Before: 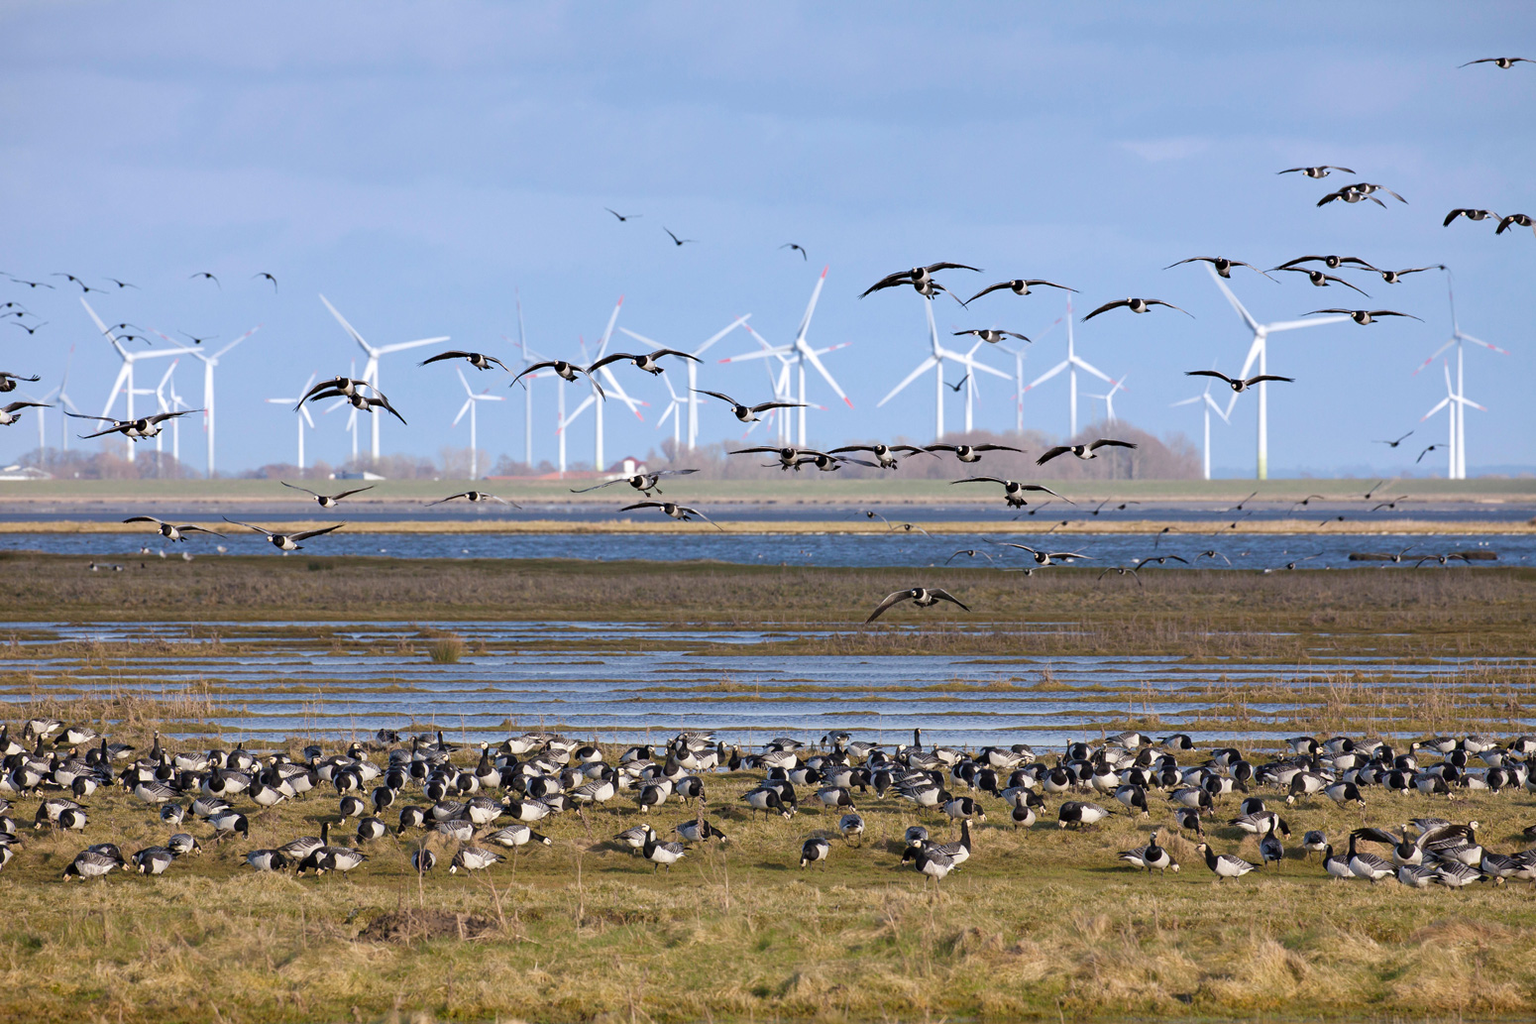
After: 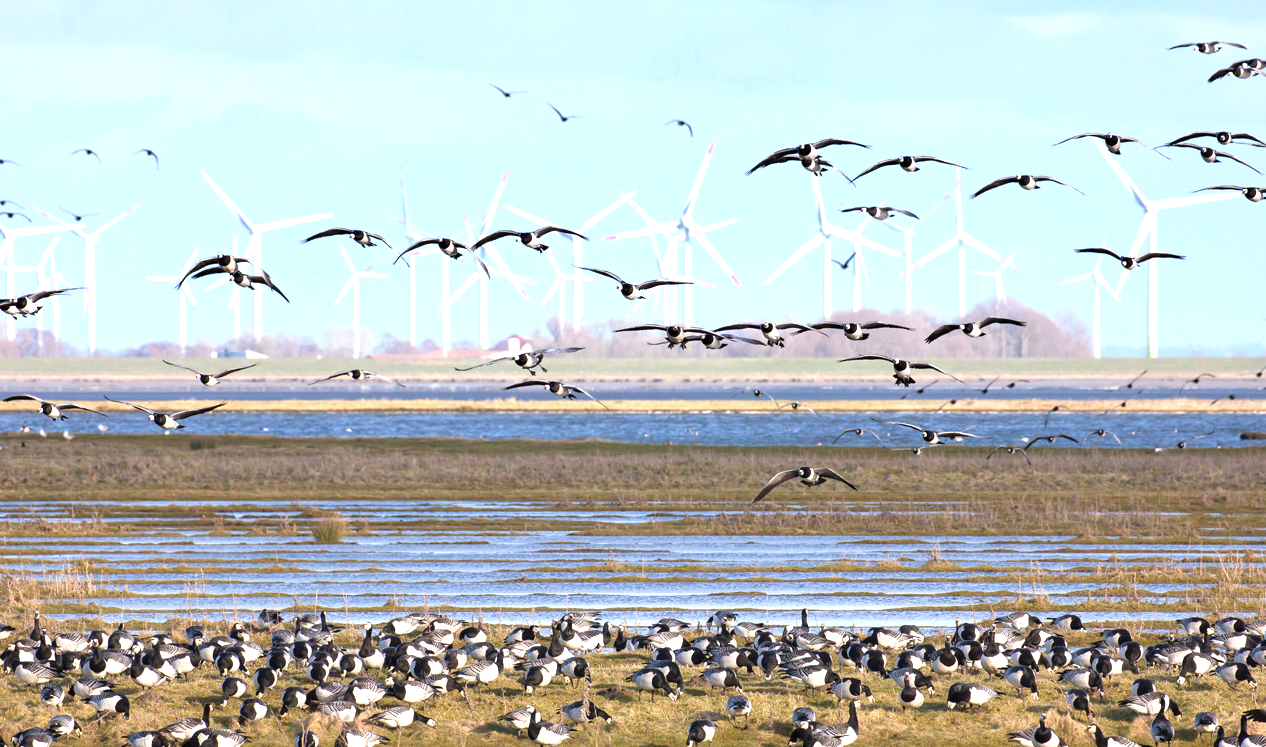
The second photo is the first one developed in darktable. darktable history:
crop: left 7.847%, top 12.232%, right 10.466%, bottom 15.434%
exposure: black level correction 0, exposure 1 EV, compensate highlight preservation false
